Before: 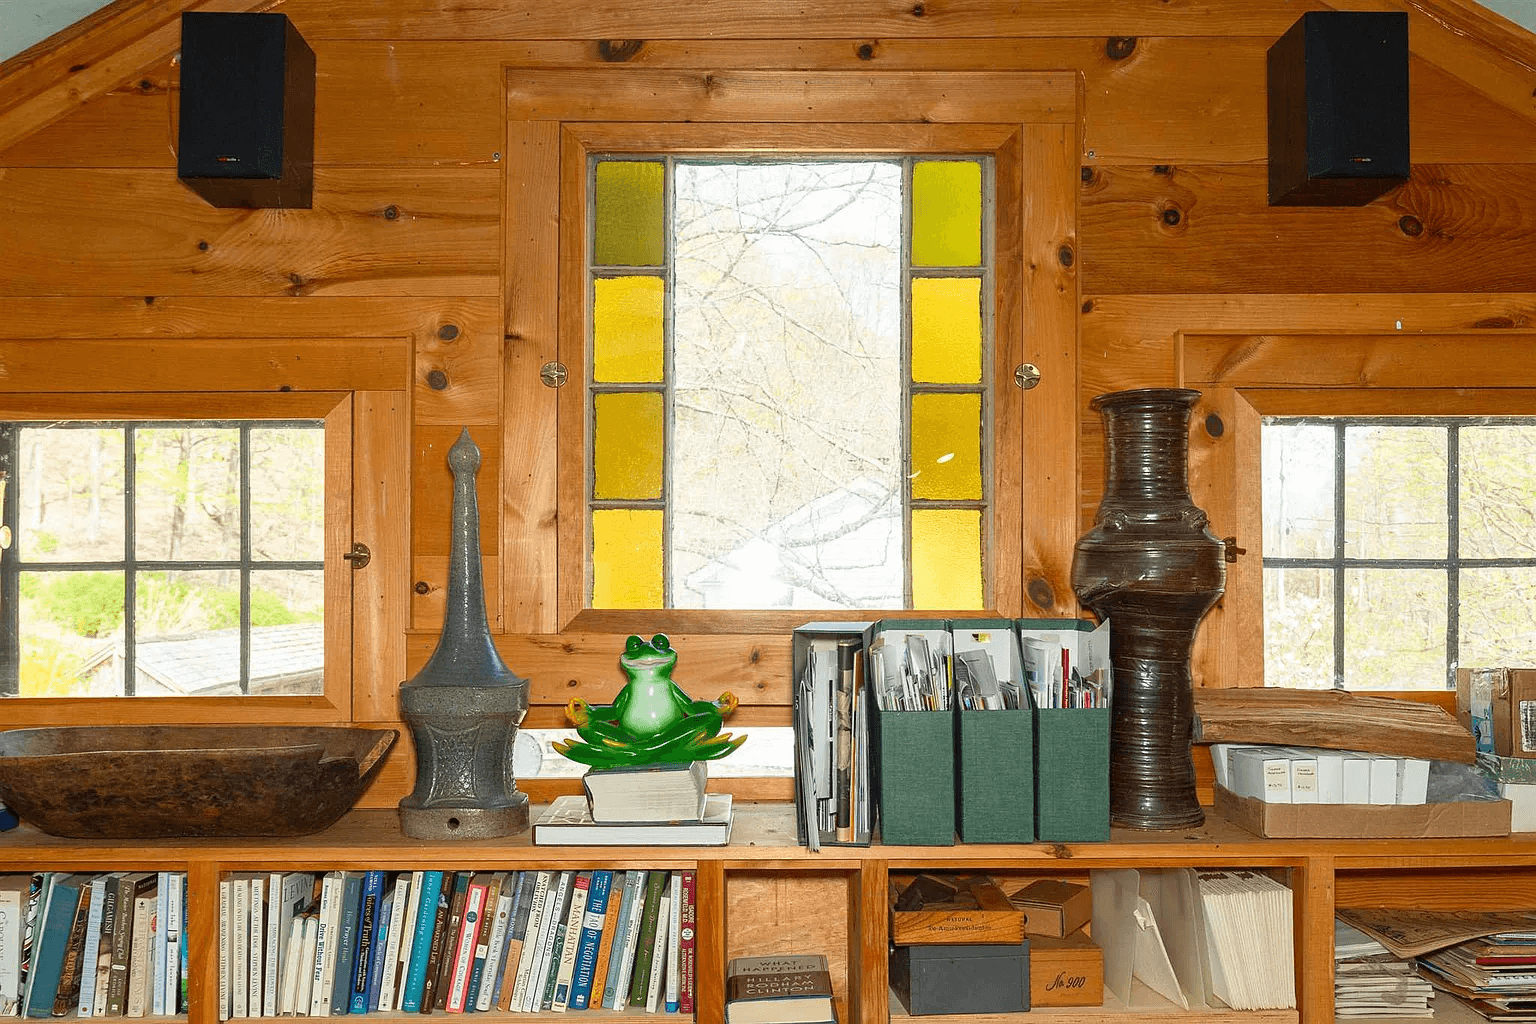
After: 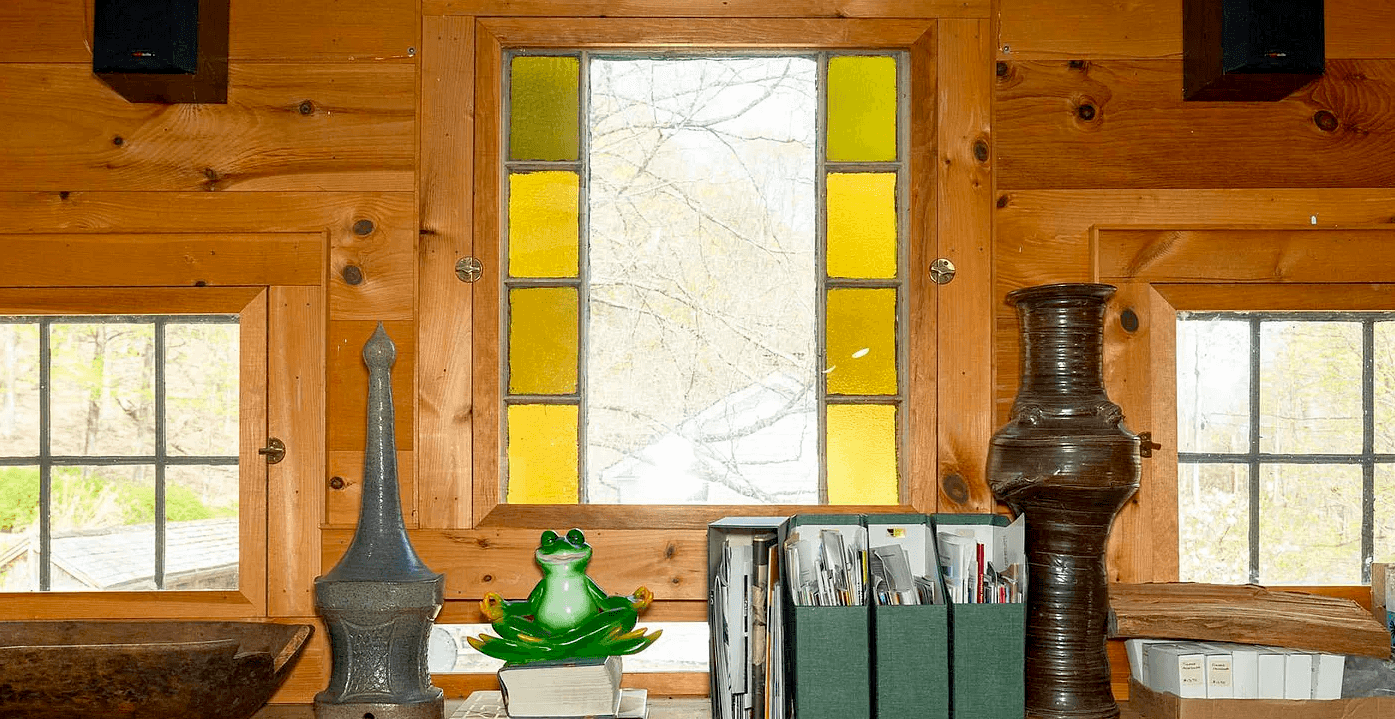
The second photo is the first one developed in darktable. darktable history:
crop: left 5.596%, top 10.314%, right 3.534%, bottom 19.395%
exposure: black level correction 0.007, compensate highlight preservation false
